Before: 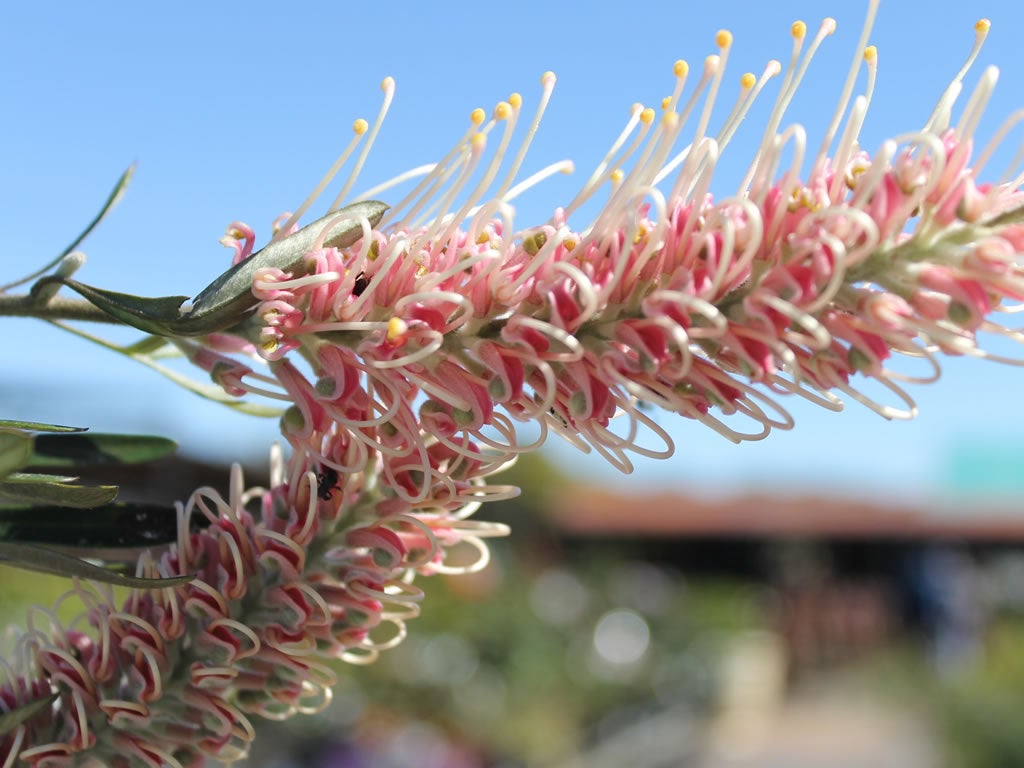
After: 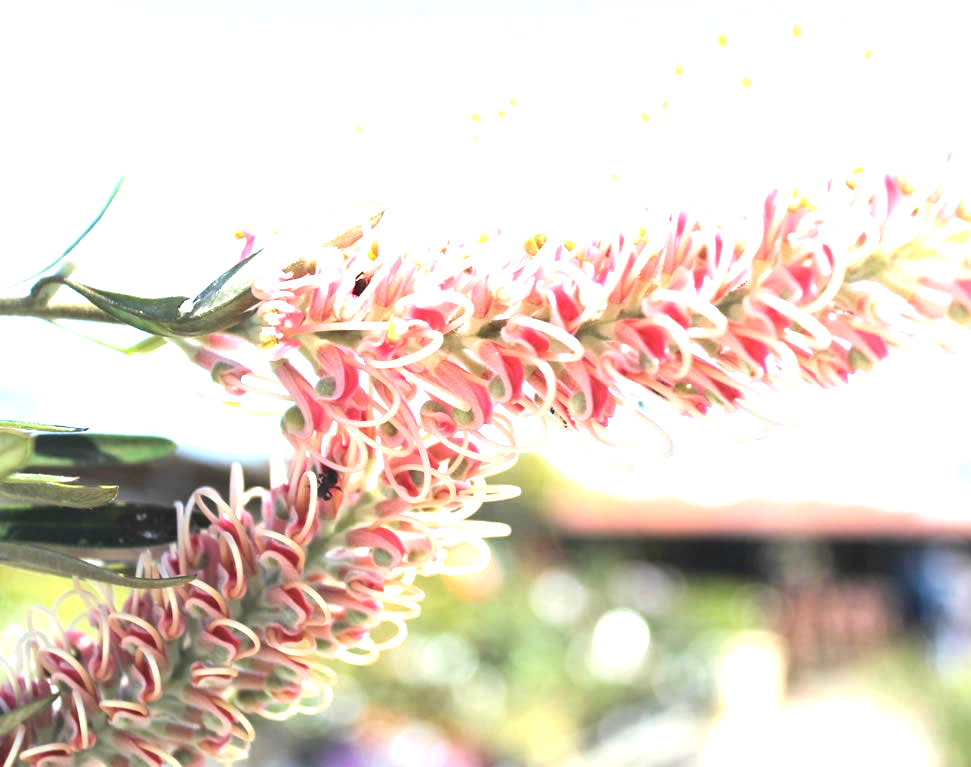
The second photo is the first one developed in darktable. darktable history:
exposure: exposure 2 EV, compensate exposure bias true, compensate highlight preservation false
crop and rotate: right 5.167%
